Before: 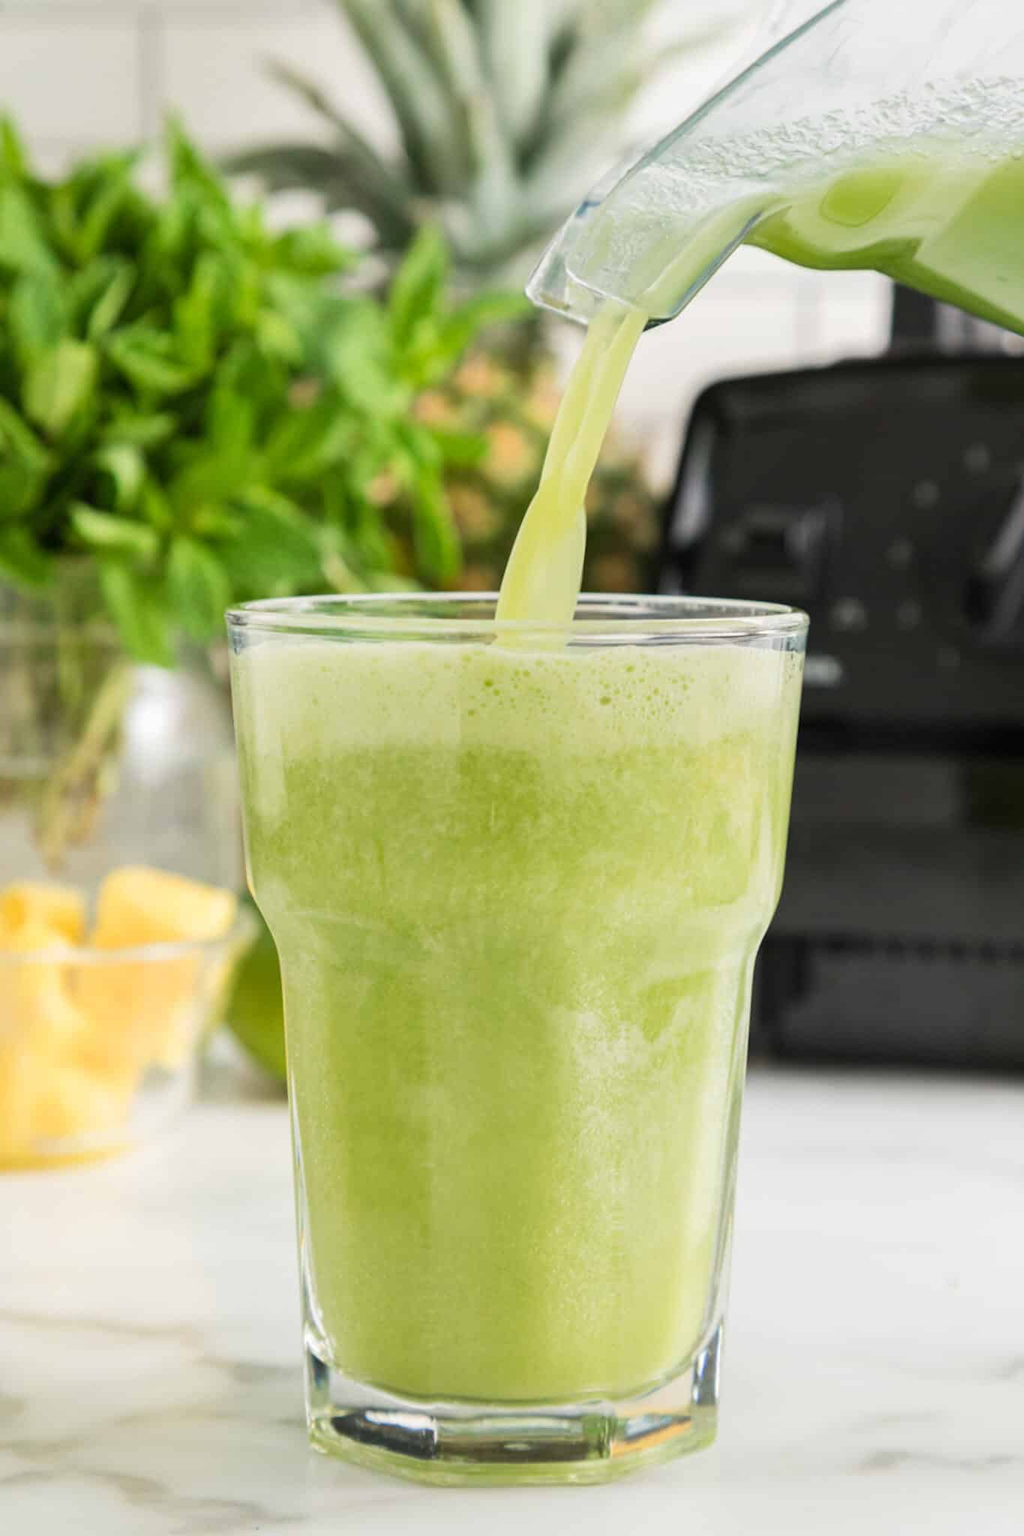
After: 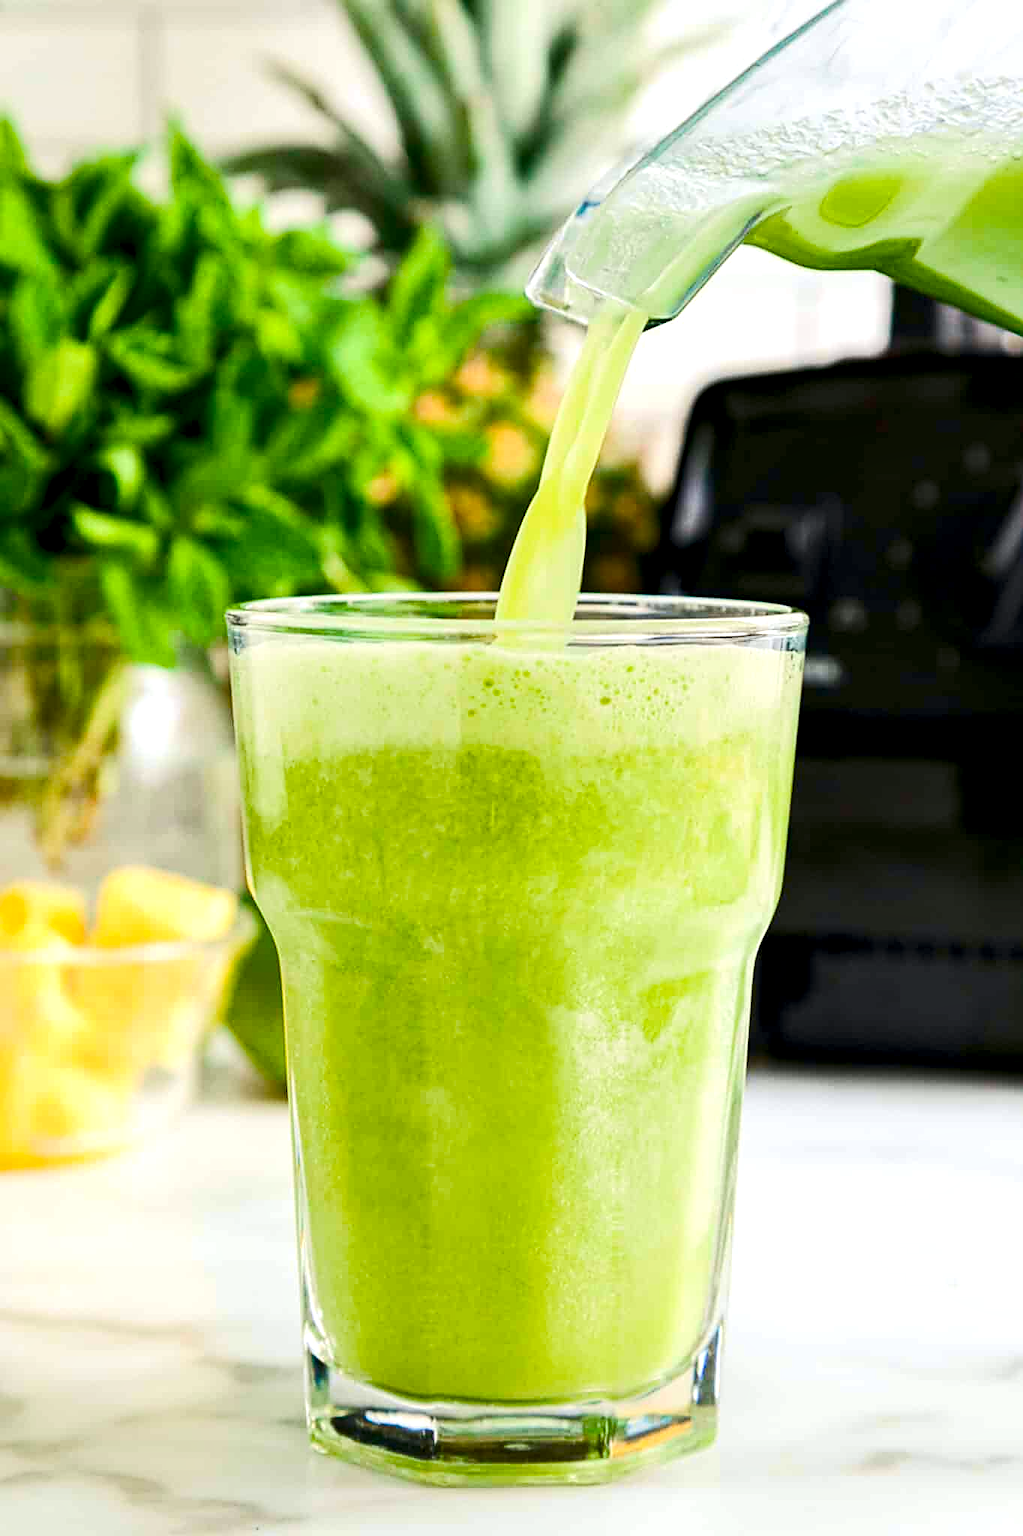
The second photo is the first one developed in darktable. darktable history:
sharpen: on, module defaults
local contrast: highlights 123%, shadows 126%, detail 140%, midtone range 0.254
color balance rgb: global offset › luminance -0.37%, perceptual saturation grading › highlights -17.77%, perceptual saturation grading › mid-tones 33.1%, perceptual saturation grading › shadows 50.52%, perceptual brilliance grading › highlights 20%, perceptual brilliance grading › mid-tones 20%, perceptual brilliance grading › shadows -20%, global vibrance 50%
tone curve: curves: ch0 [(0, 0.045) (0.155, 0.169) (0.46, 0.466) (0.751, 0.788) (1, 0.961)]; ch1 [(0, 0) (0.43, 0.408) (0.472, 0.469) (0.505, 0.503) (0.553, 0.563) (0.592, 0.581) (0.631, 0.625) (1, 1)]; ch2 [(0, 0) (0.505, 0.495) (0.55, 0.557) (0.583, 0.573) (1, 1)], color space Lab, independent channels, preserve colors none
exposure: exposure -0.36 EV, compensate highlight preservation false
